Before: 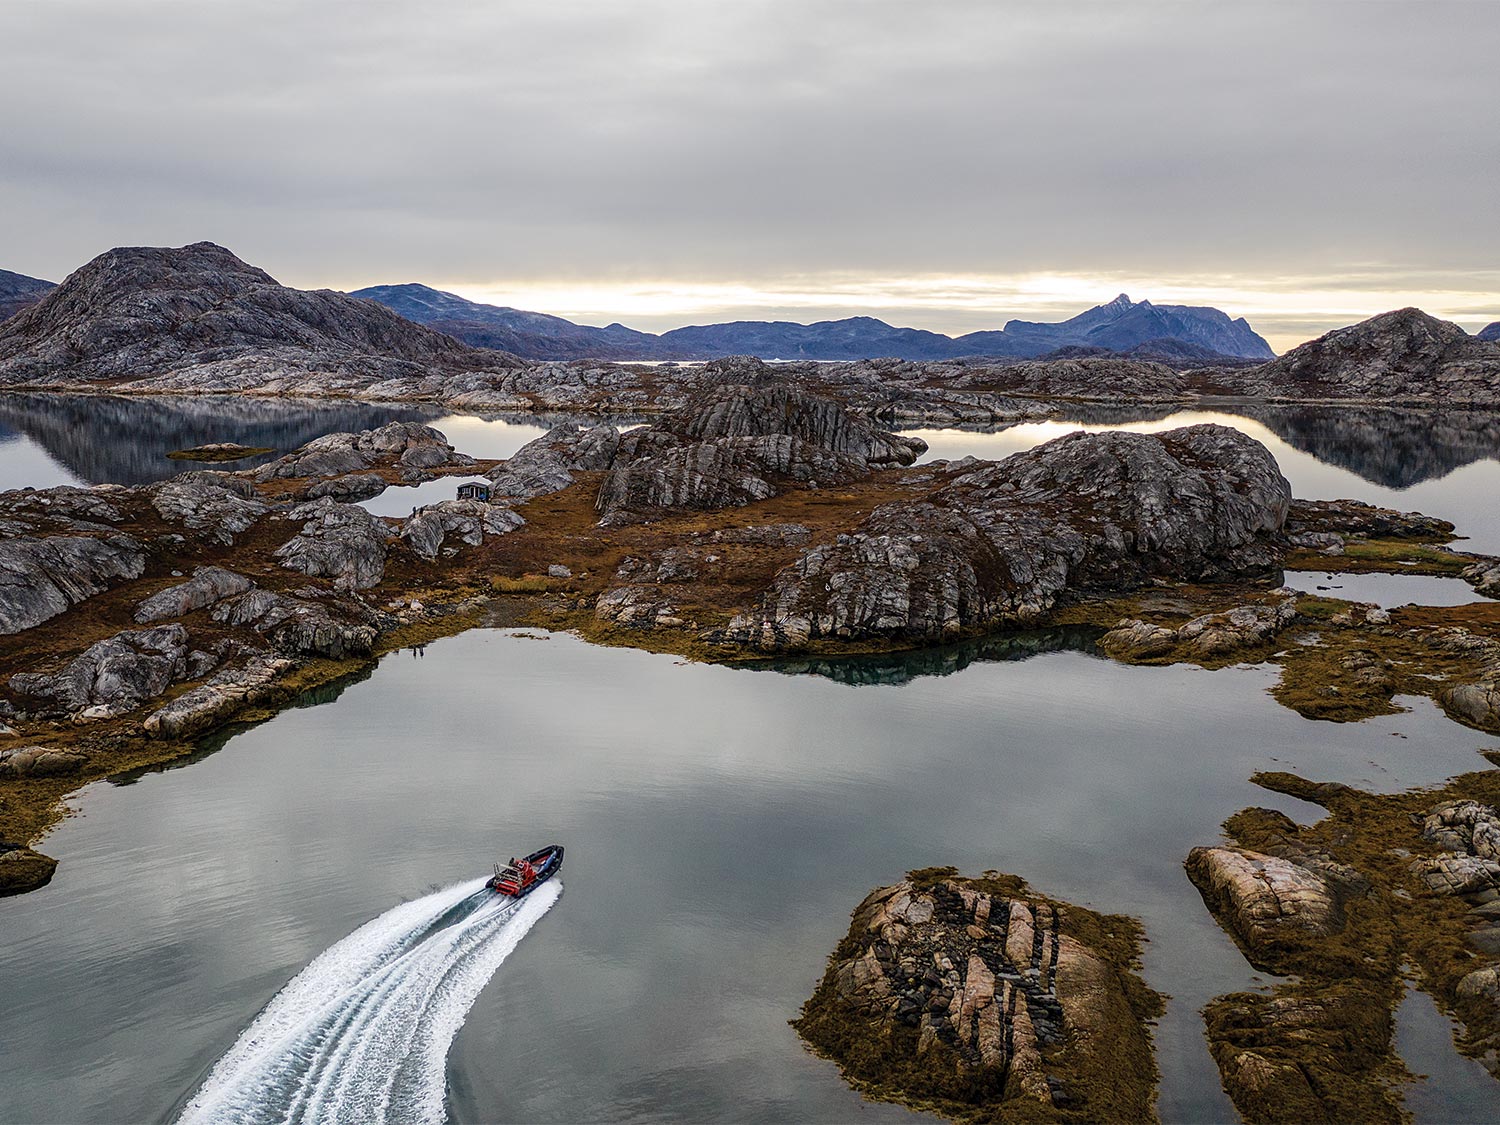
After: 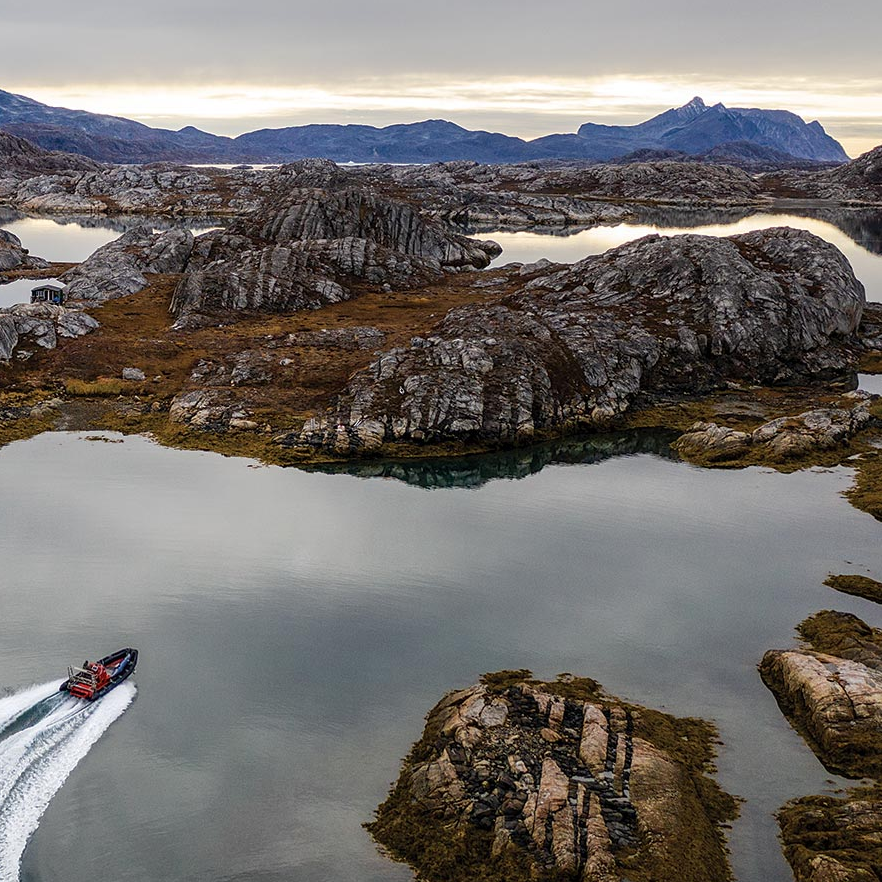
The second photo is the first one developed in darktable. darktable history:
crop and rotate: left 28.454%, top 17.516%, right 12.702%, bottom 4.024%
